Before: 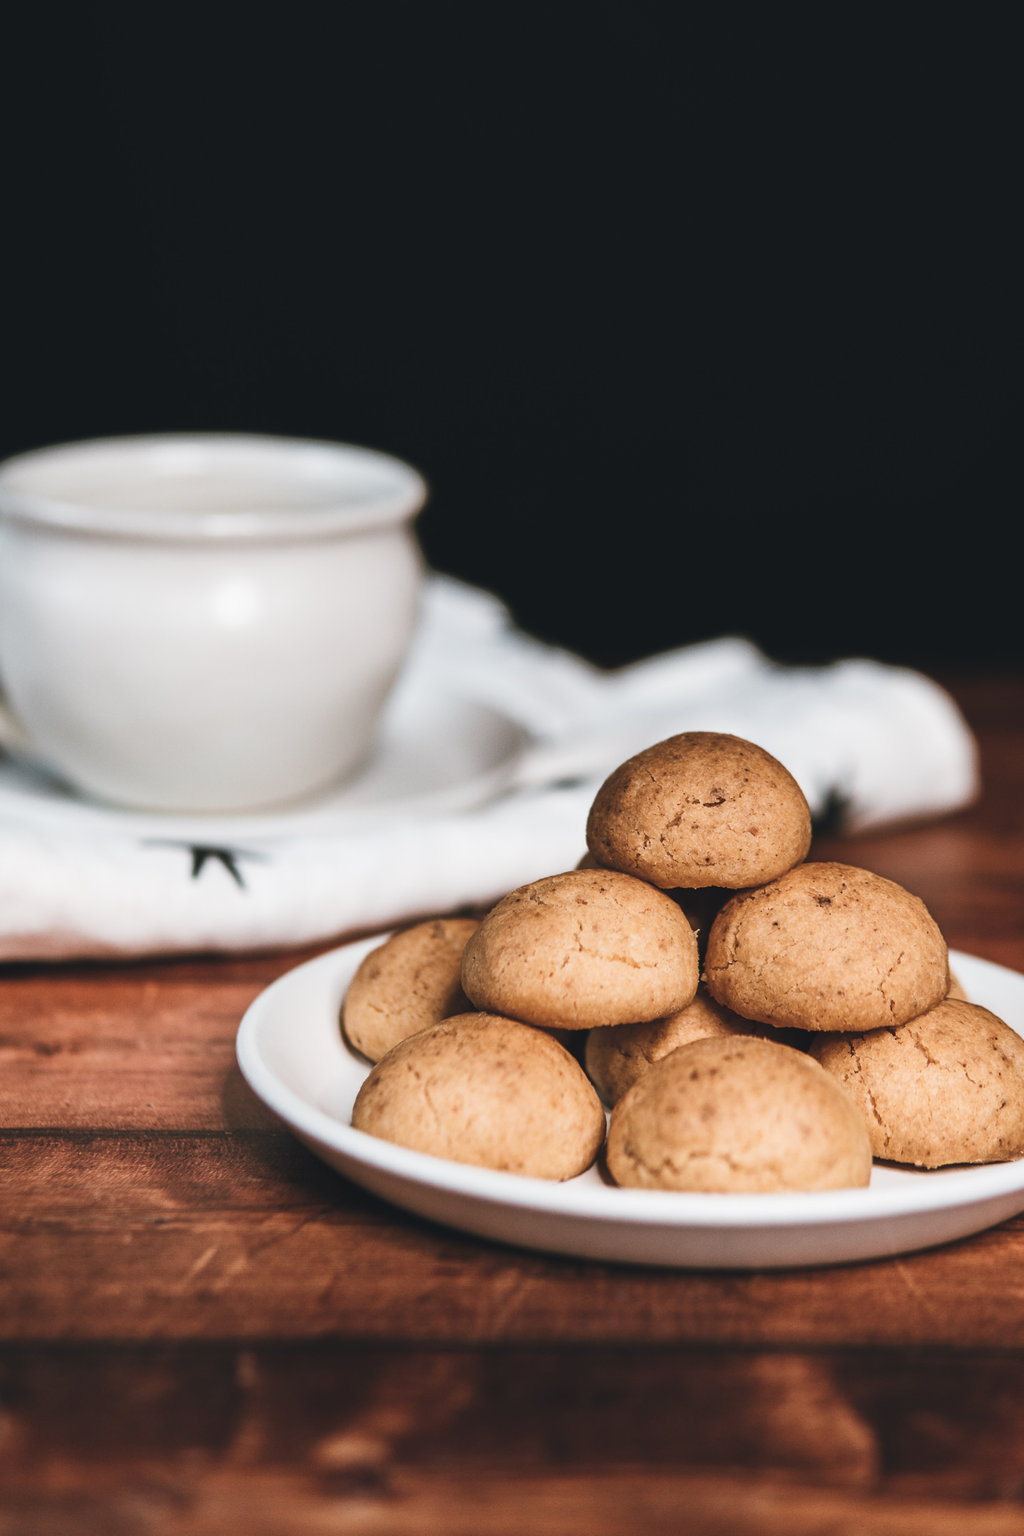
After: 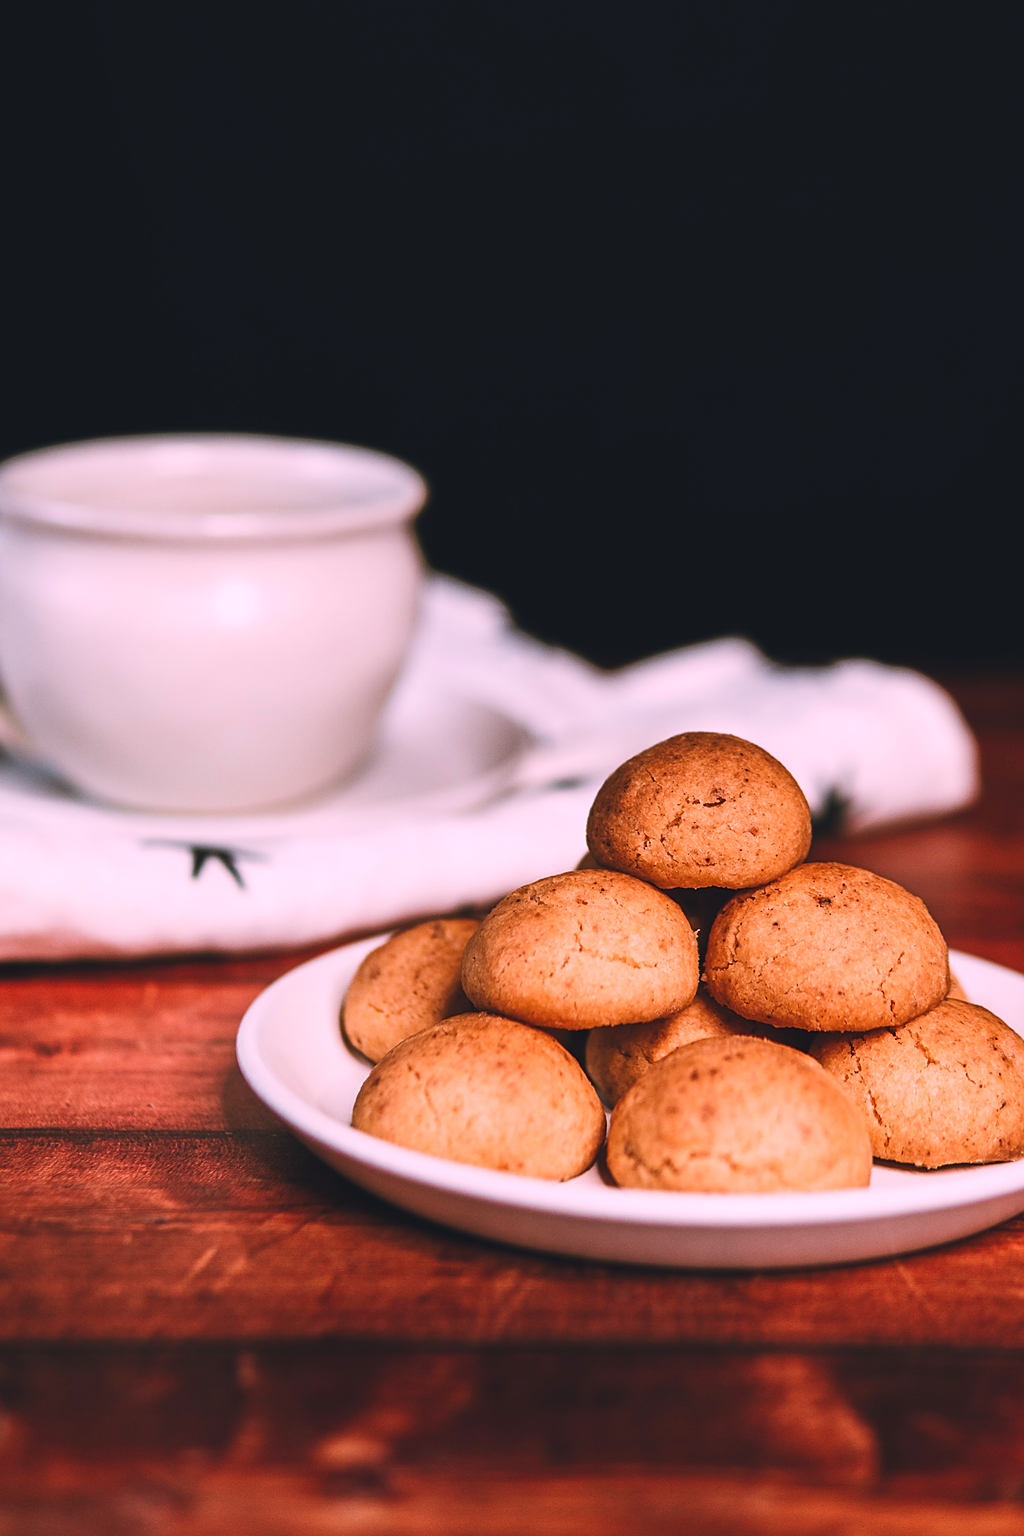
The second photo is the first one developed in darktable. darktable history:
sharpen: on, module defaults
color correction: highlights a* 11.59, highlights b* -3.7, saturation 1.5
